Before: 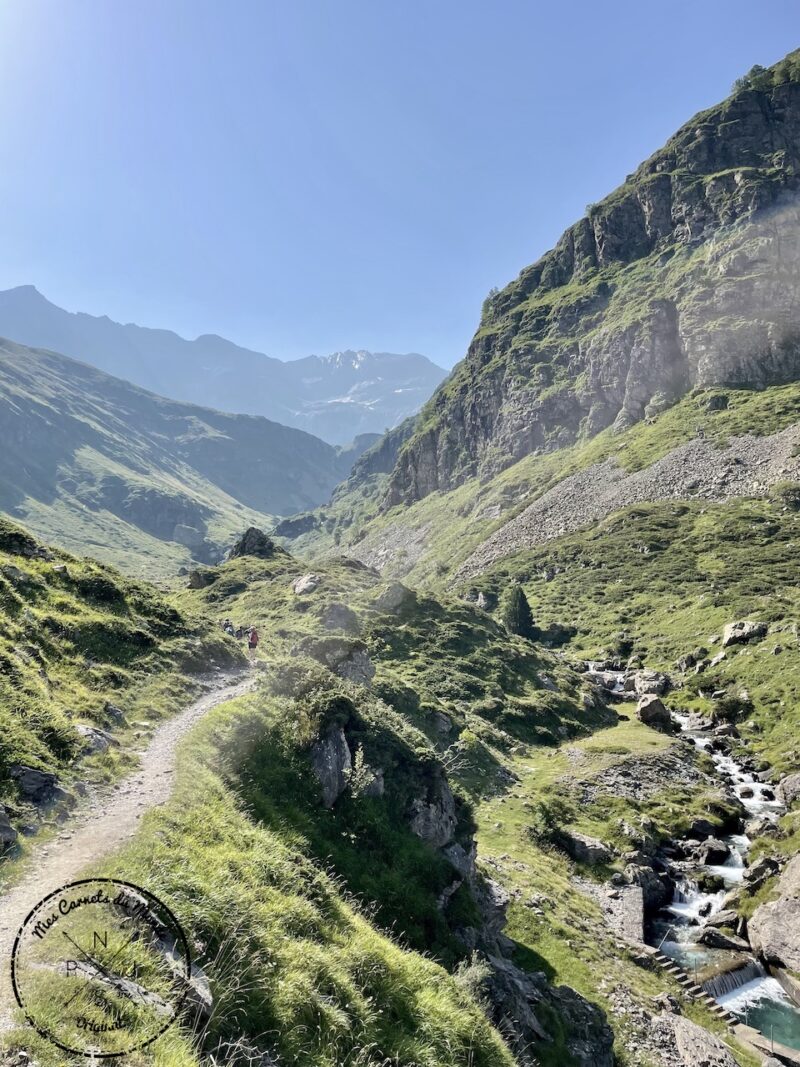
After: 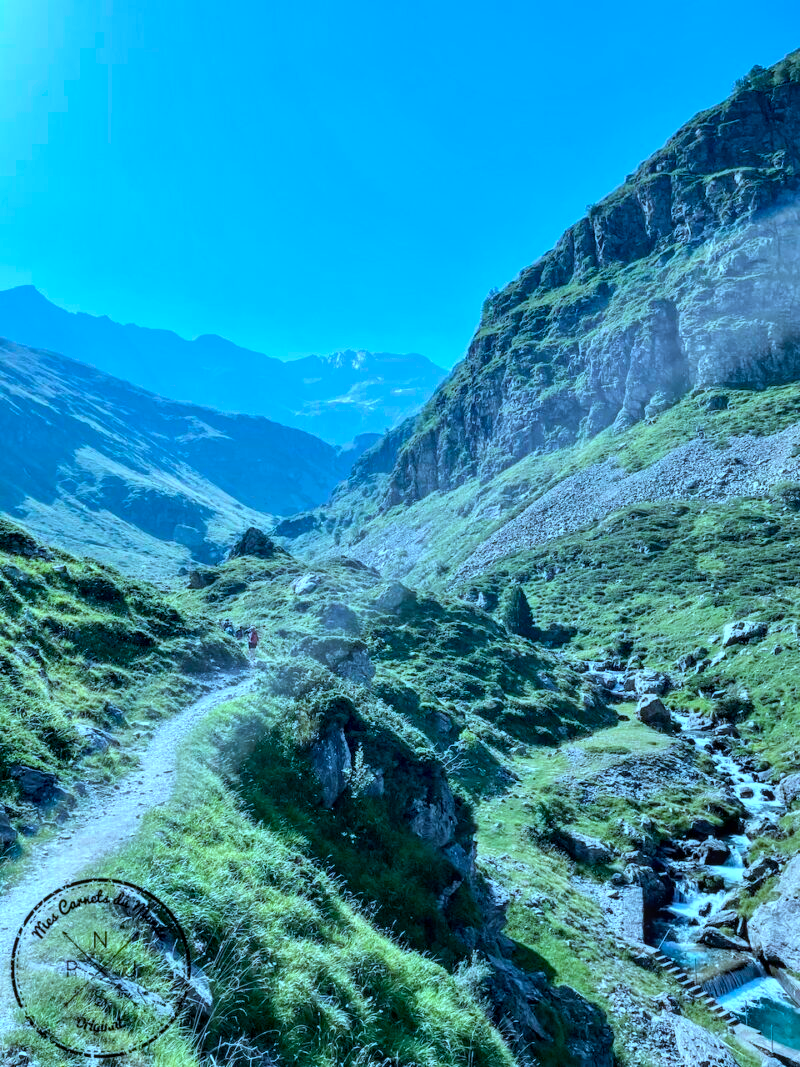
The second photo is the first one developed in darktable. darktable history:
local contrast: on, module defaults
tone equalizer: on, module defaults
color balance: output saturation 110%
color calibration: illuminant custom, x 0.432, y 0.395, temperature 3098 K
